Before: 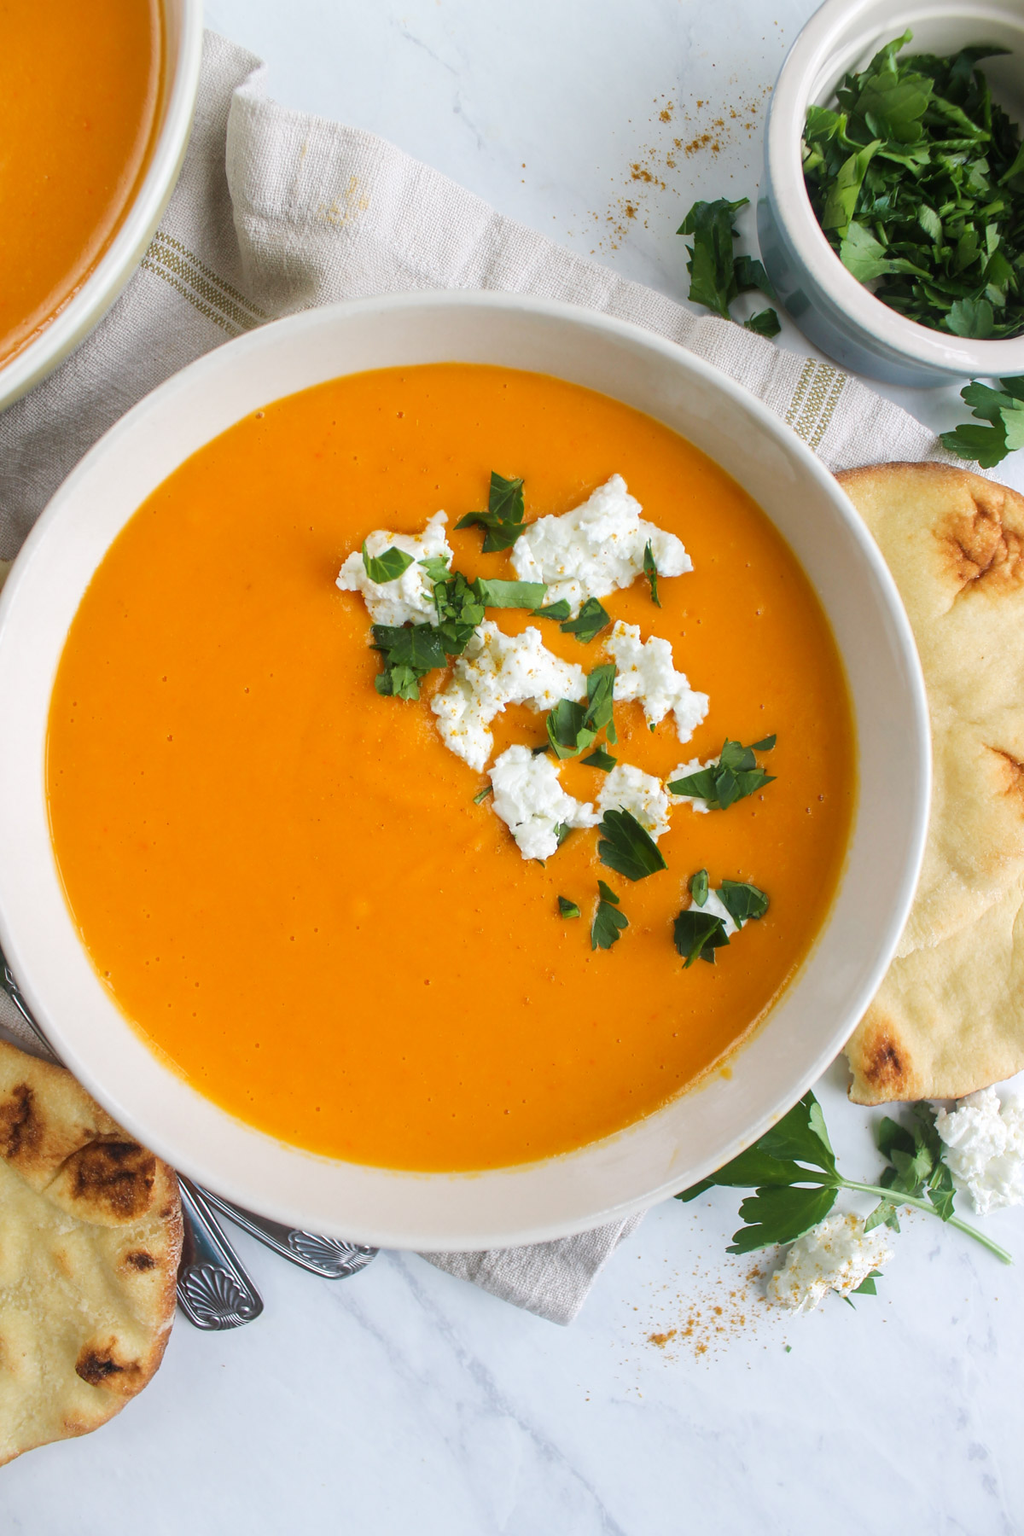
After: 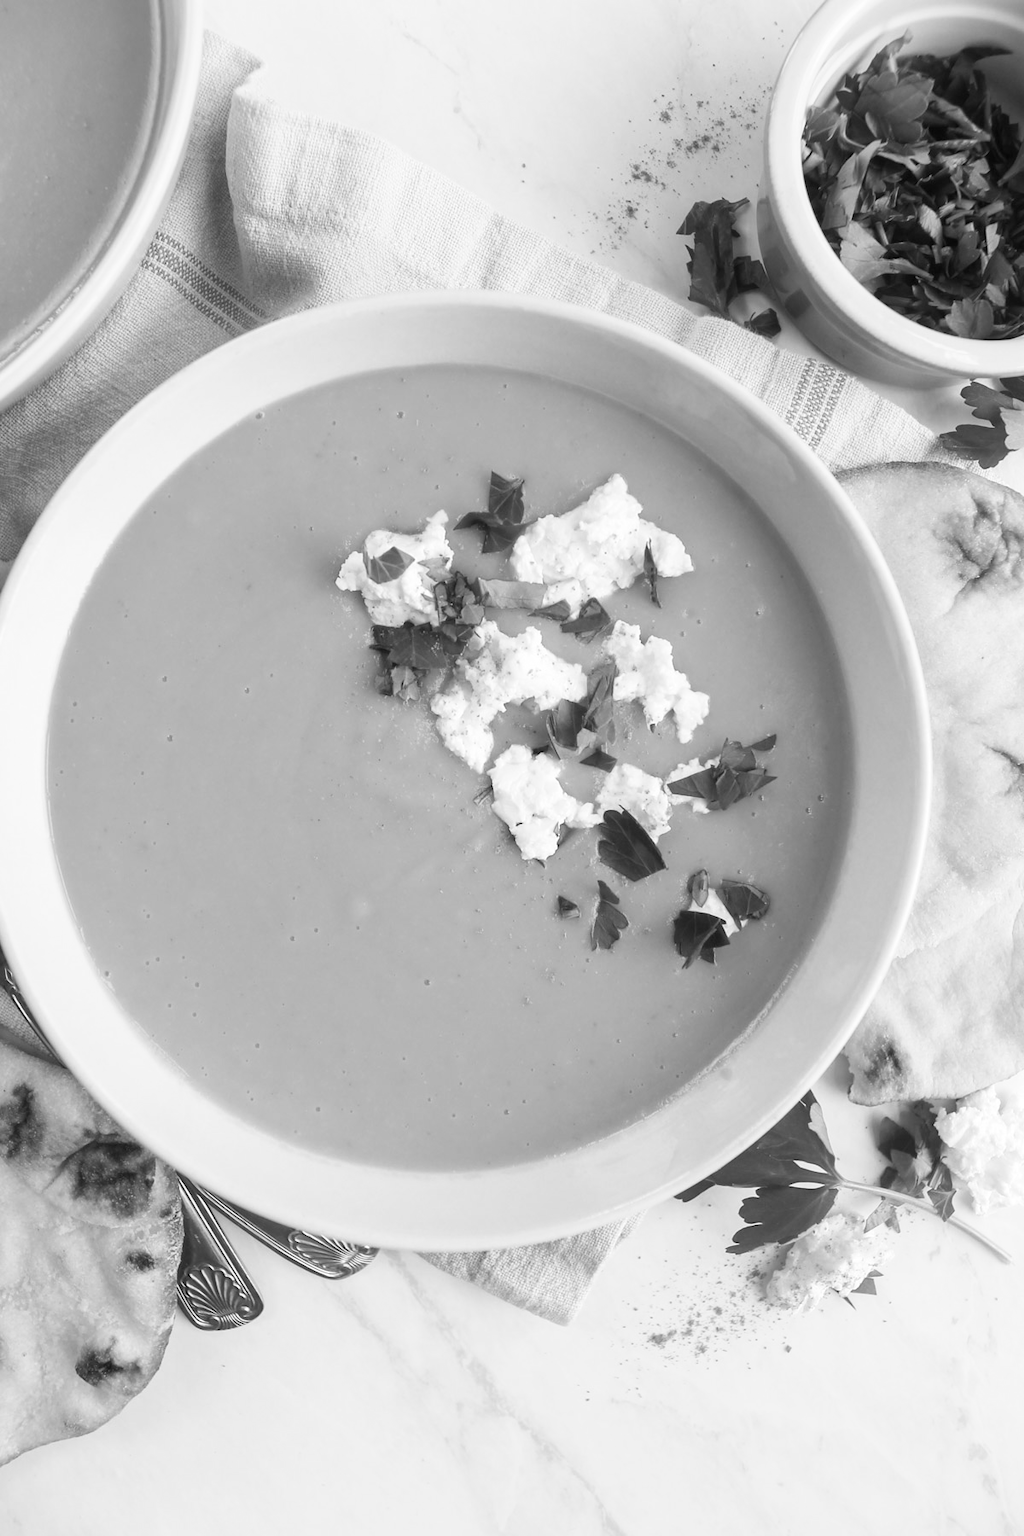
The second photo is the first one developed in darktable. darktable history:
color zones: curves: ch1 [(0, -0.014) (0.143, -0.013) (0.286, -0.013) (0.429, -0.016) (0.571, -0.019) (0.714, -0.015) (0.857, 0.002) (1, -0.014)]
base curve: curves: ch0 [(0, 0) (0.666, 0.806) (1, 1)], preserve colors none
